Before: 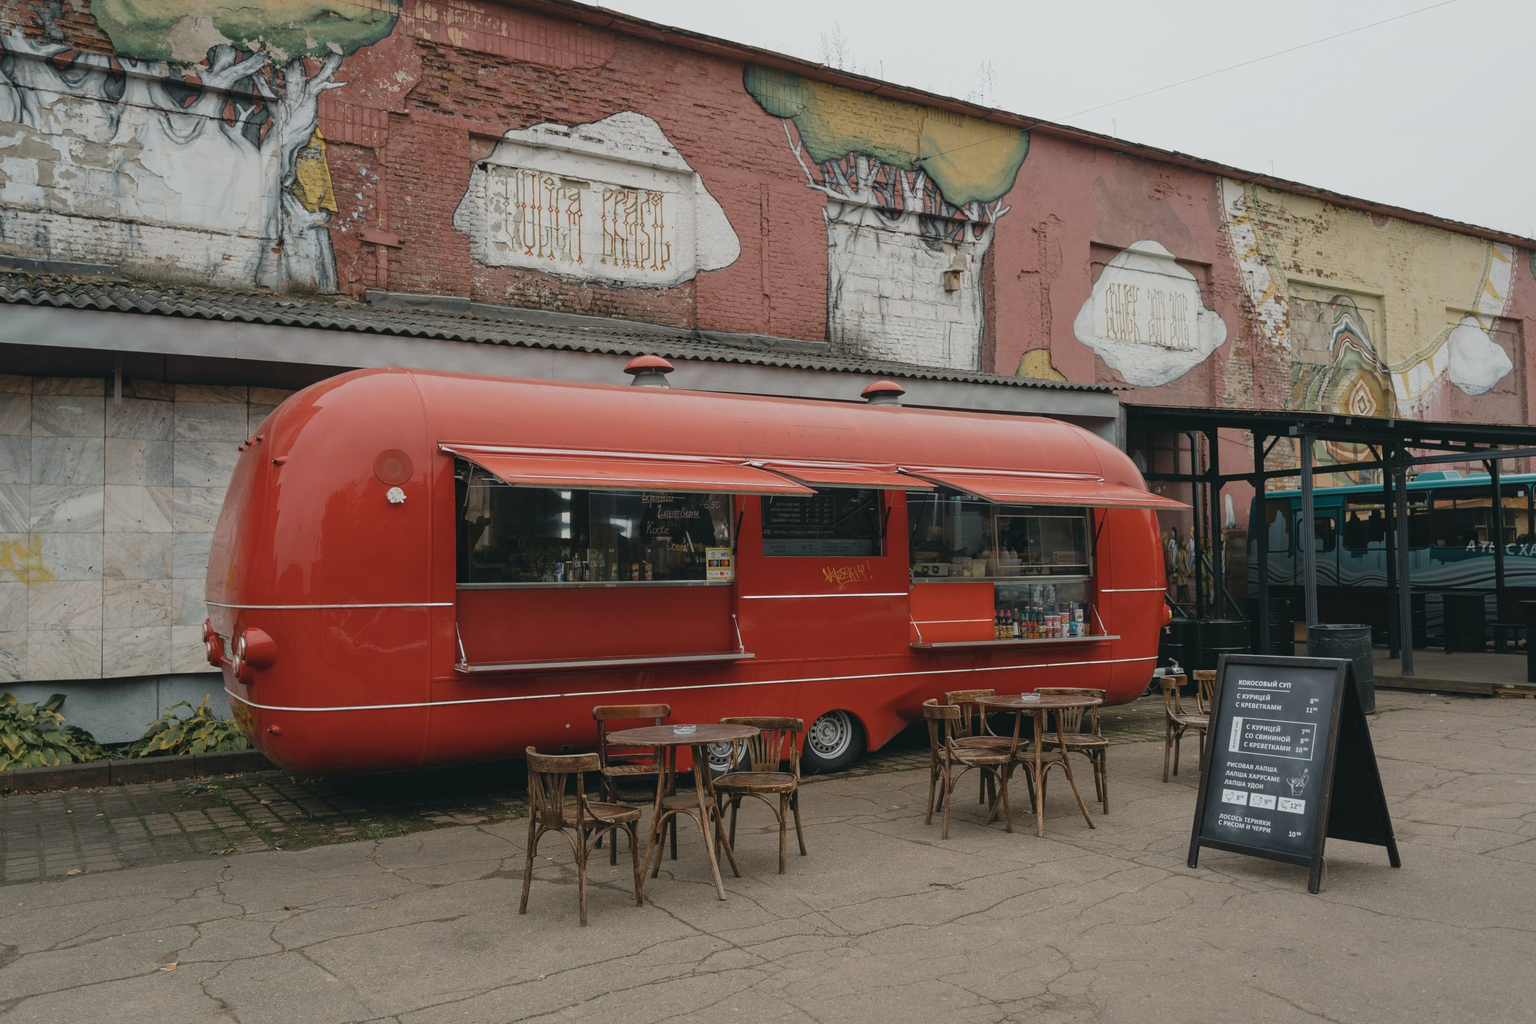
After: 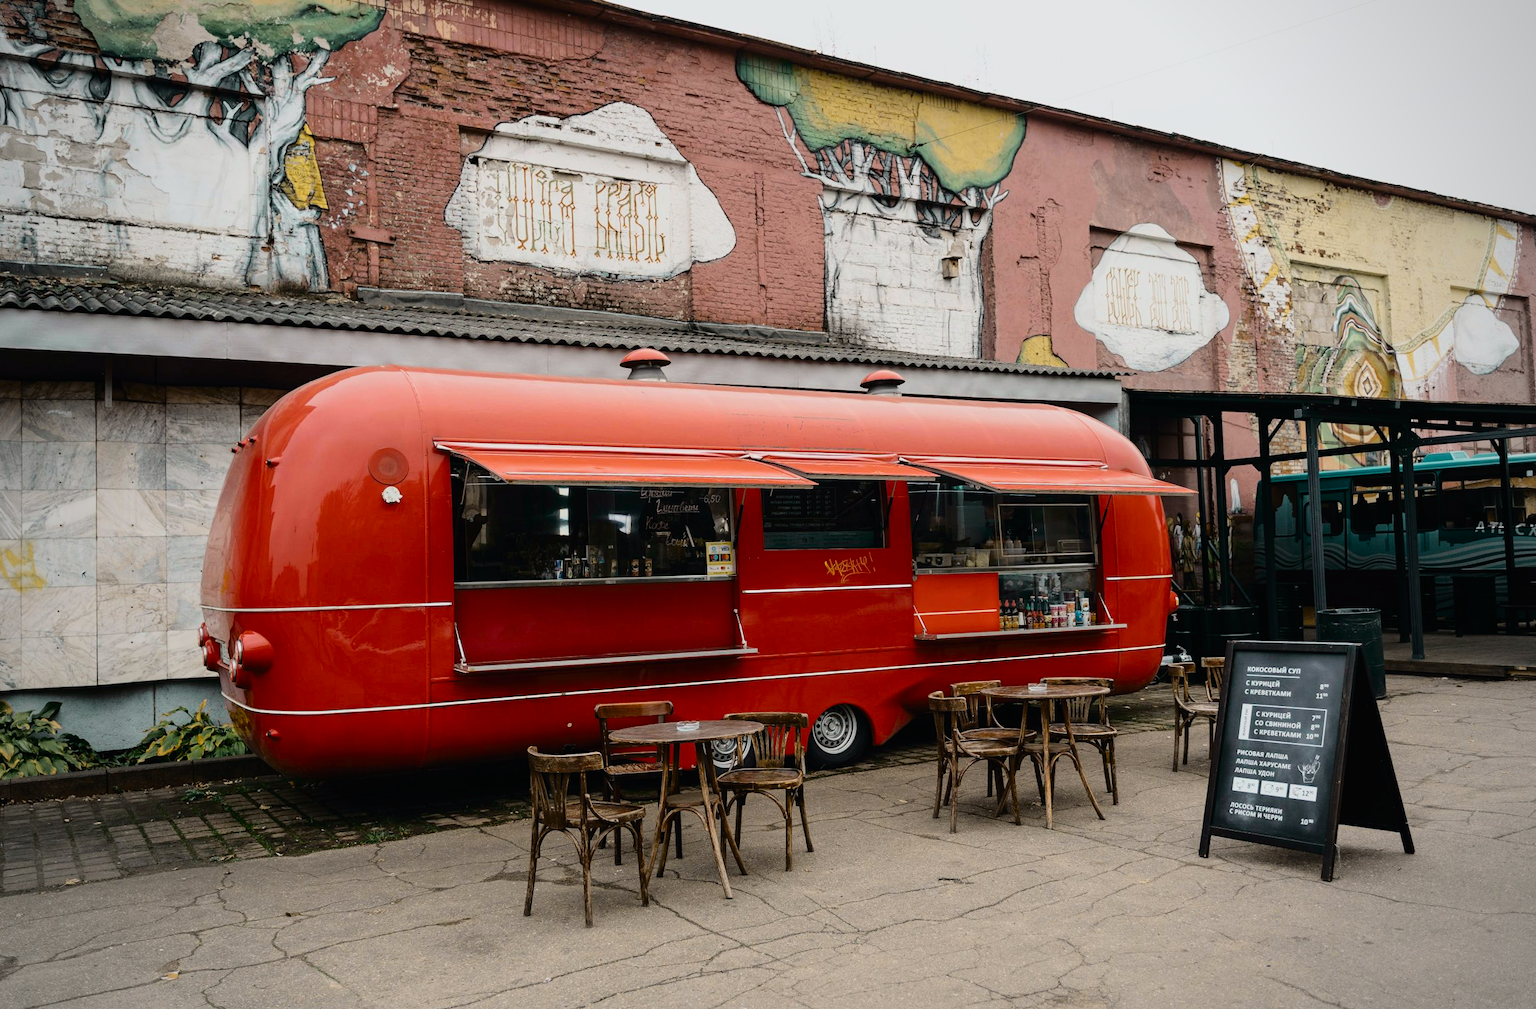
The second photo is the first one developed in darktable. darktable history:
tone equalizer: -8 EV 0.06 EV, smoothing diameter 25%, edges refinement/feathering 10, preserve details guided filter
rotate and perspective: rotation -1°, crop left 0.011, crop right 0.989, crop top 0.025, crop bottom 0.975
filmic rgb: black relative exposure -7.65 EV, white relative exposure 4.56 EV, hardness 3.61, color science v6 (2022)
vignetting: fall-off radius 60.92%
tone curve: curves: ch0 [(0, 0) (0.187, 0.12) (0.392, 0.438) (0.704, 0.86) (0.858, 0.938) (1, 0.981)]; ch1 [(0, 0) (0.402, 0.36) (0.476, 0.456) (0.498, 0.501) (0.518, 0.521) (0.58, 0.598) (0.619, 0.663) (0.692, 0.744) (1, 1)]; ch2 [(0, 0) (0.427, 0.417) (0.483, 0.481) (0.503, 0.503) (0.526, 0.53) (0.563, 0.585) (0.626, 0.703) (0.699, 0.753) (0.997, 0.858)], color space Lab, independent channels
